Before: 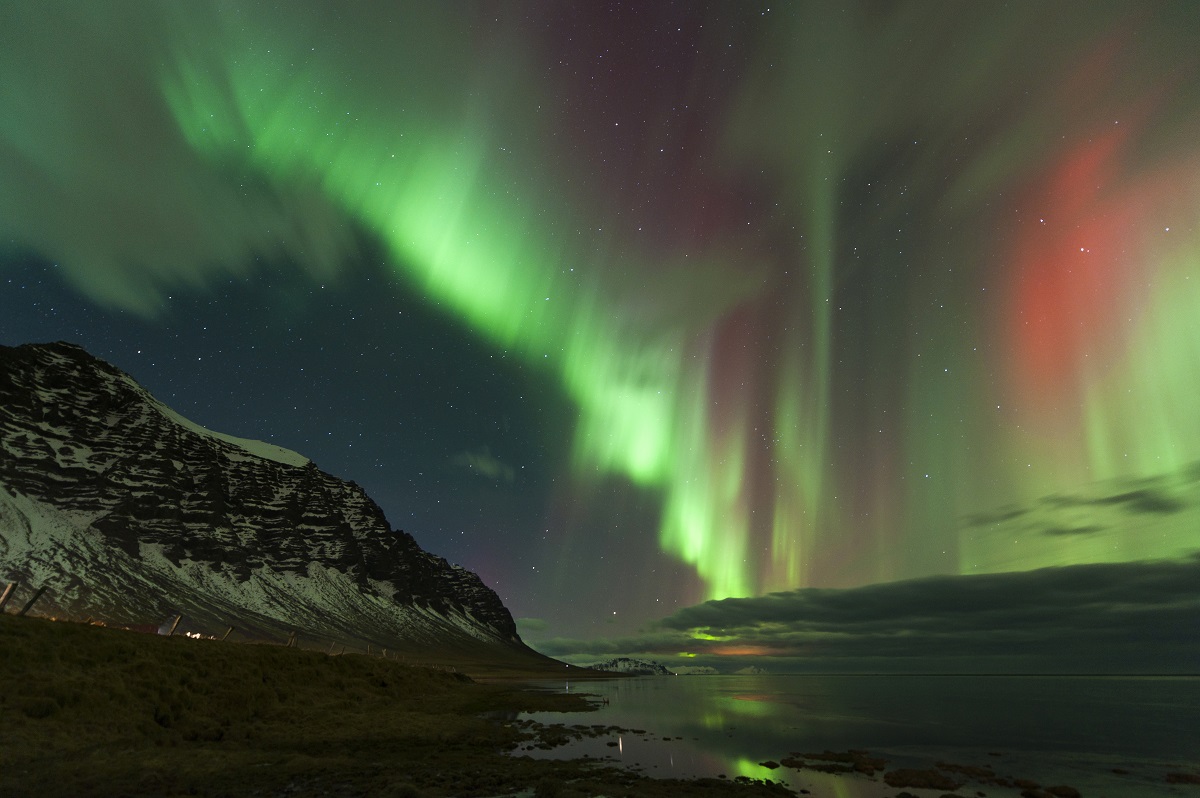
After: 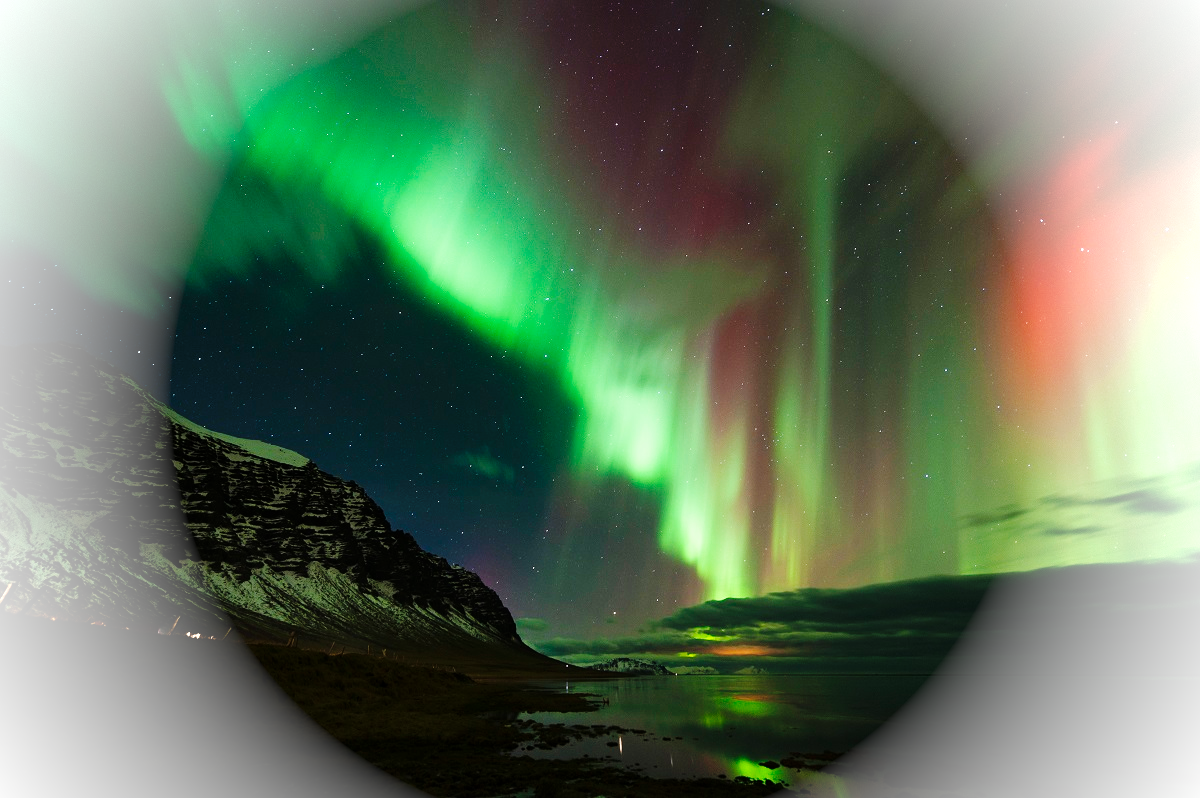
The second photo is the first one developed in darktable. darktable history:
base curve: curves: ch0 [(0, 0) (0.036, 0.025) (0.121, 0.166) (0.206, 0.329) (0.605, 0.79) (1, 1)], preserve colors none
vignetting: fall-off start 71.53%, brightness 0.981, saturation -0.492
